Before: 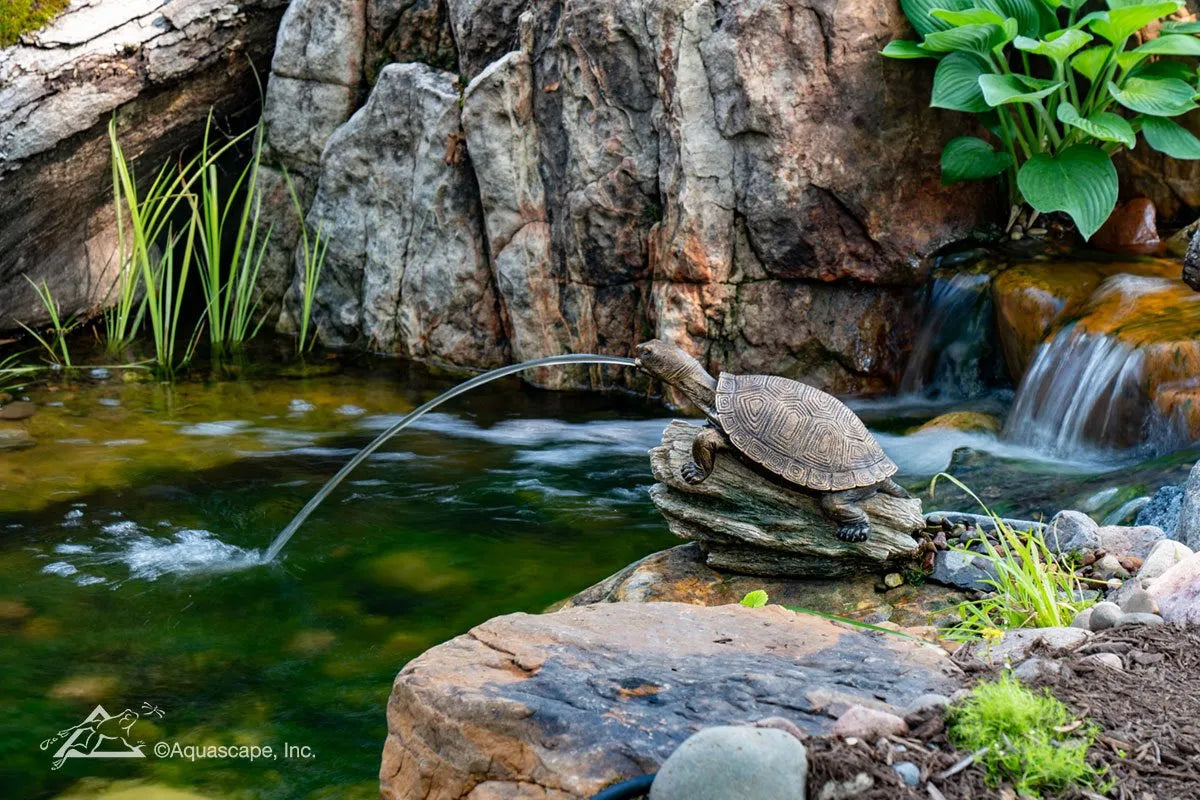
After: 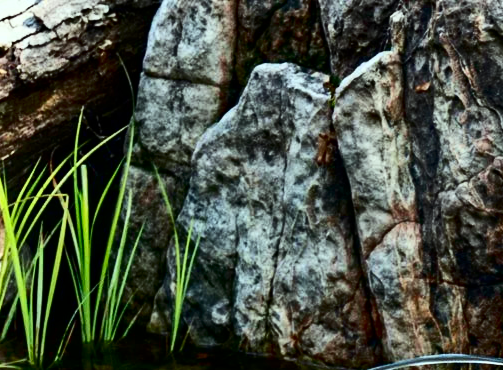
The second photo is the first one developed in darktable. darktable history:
contrast brightness saturation: contrast 0.32, brightness -0.08, saturation 0.17
crop and rotate: left 10.817%, top 0.062%, right 47.194%, bottom 53.626%
color correction: highlights a* -6.69, highlights b* 0.49
